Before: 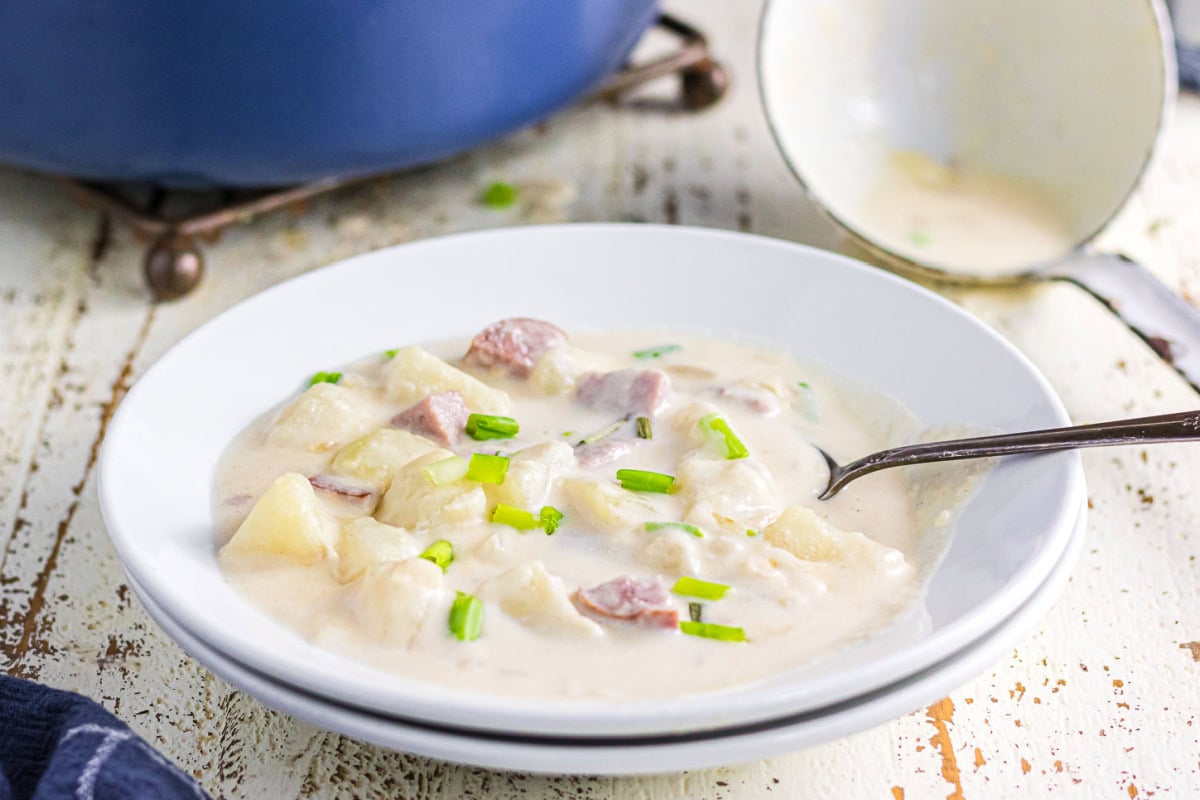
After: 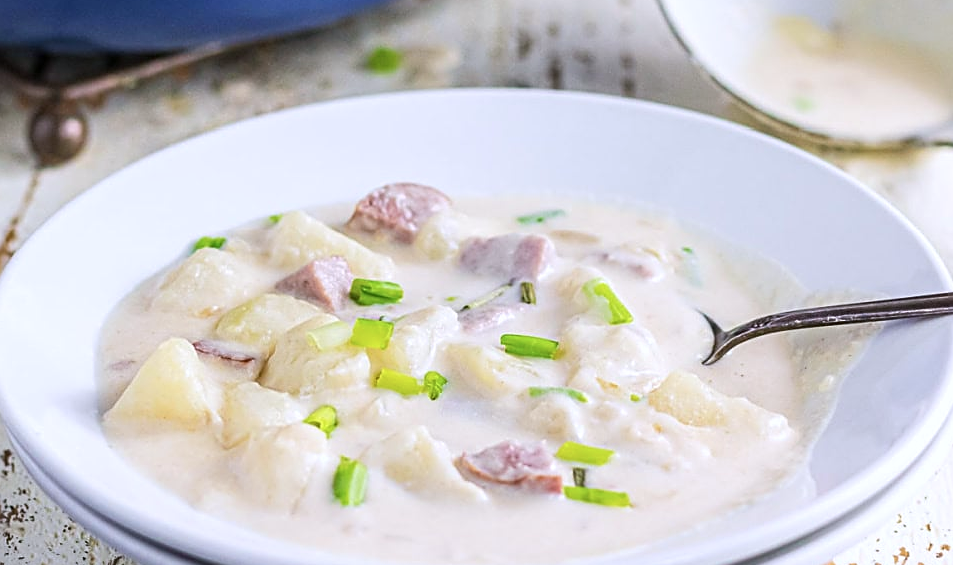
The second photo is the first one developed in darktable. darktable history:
crop: left 9.712%, top 16.928%, right 10.845%, bottom 12.332%
color calibration: illuminant as shot in camera, x 0.358, y 0.373, temperature 4628.91 K
sharpen: on, module defaults
color zones: curves: ch1 [(0, 0.469) (0.01, 0.469) (0.12, 0.446) (0.248, 0.469) (0.5, 0.5) (0.748, 0.5) (0.99, 0.469) (1, 0.469)]
